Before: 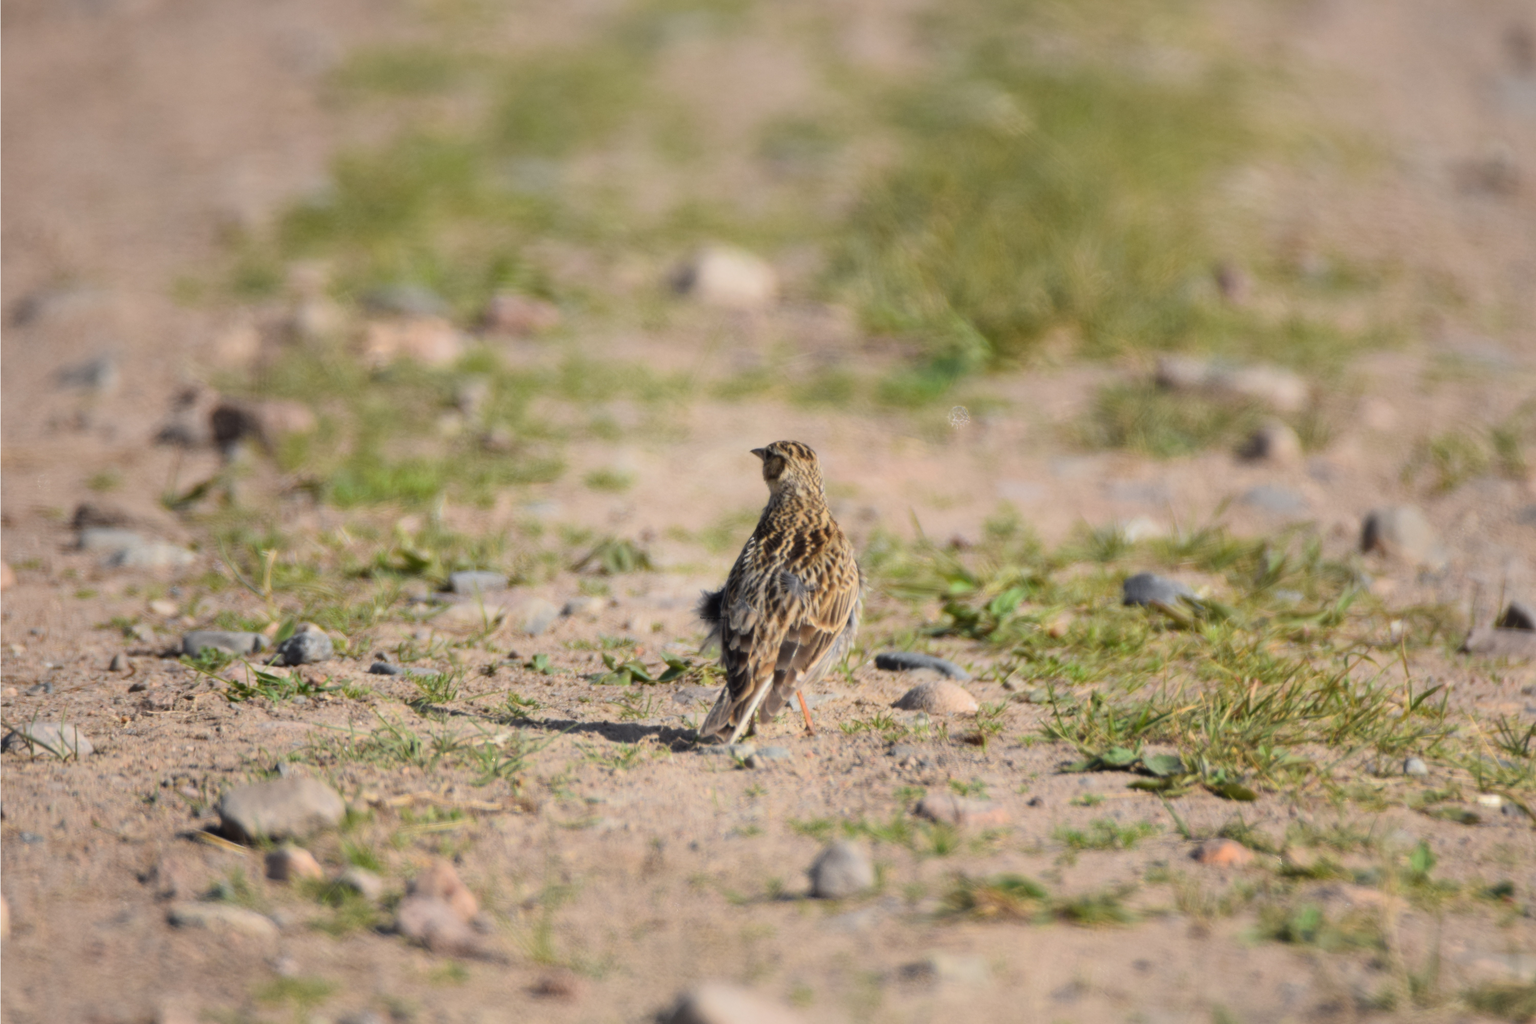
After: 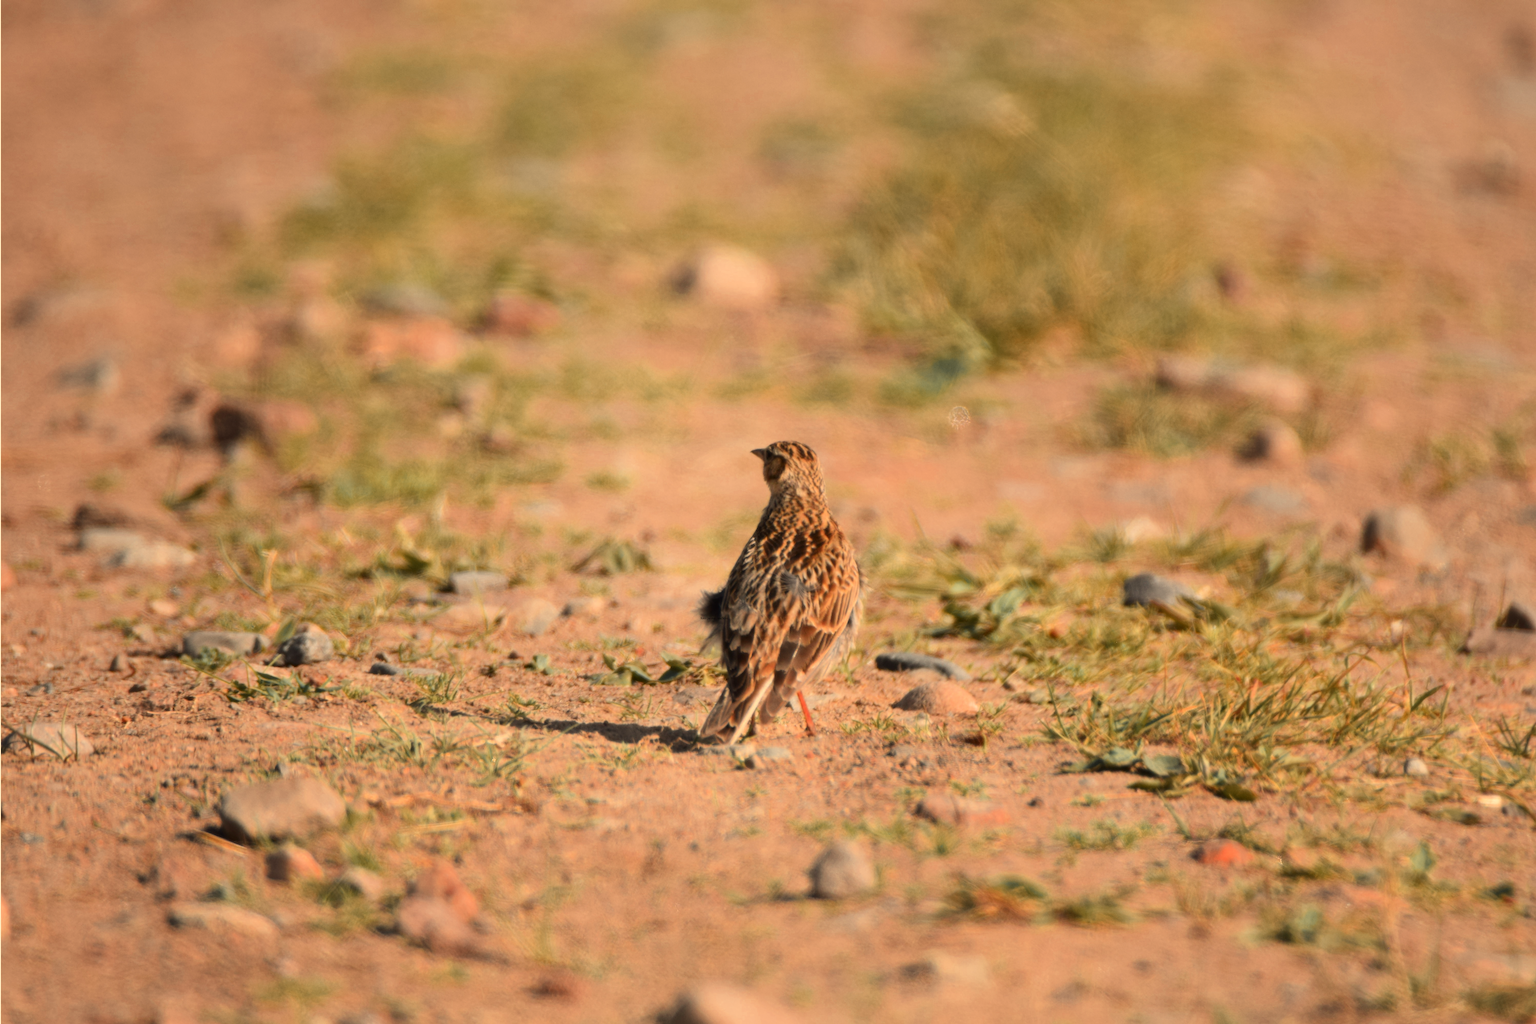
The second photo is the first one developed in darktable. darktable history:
color zones: curves: ch0 [(0, 0.363) (0.128, 0.373) (0.25, 0.5) (0.402, 0.407) (0.521, 0.525) (0.63, 0.559) (0.729, 0.662) (0.867, 0.471)]; ch1 [(0, 0.515) (0.136, 0.618) (0.25, 0.5) (0.378, 0) (0.516, 0) (0.622, 0.593) (0.737, 0.819) (0.87, 0.593)]; ch2 [(0, 0.529) (0.128, 0.471) (0.282, 0.451) (0.386, 0.662) (0.516, 0.525) (0.633, 0.554) (0.75, 0.62) (0.875, 0.441)]
contrast brightness saturation: contrast 0.14
white balance: red 1.123, blue 0.83
